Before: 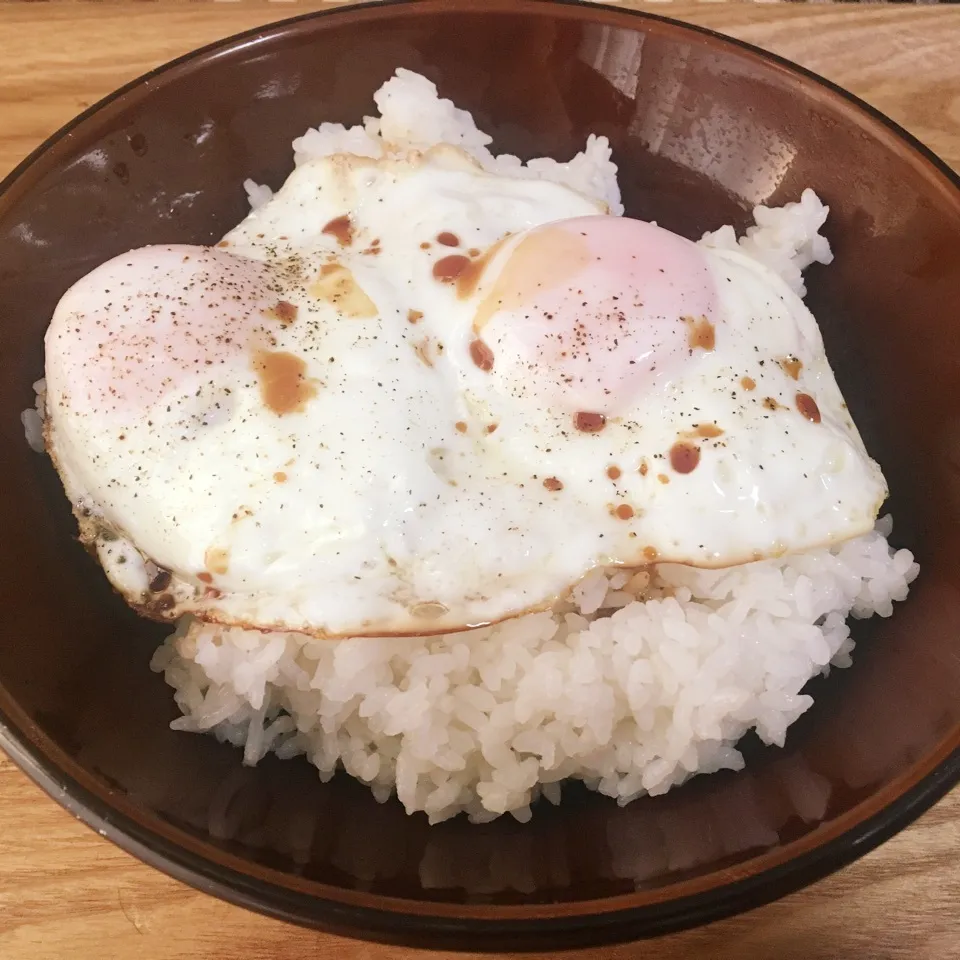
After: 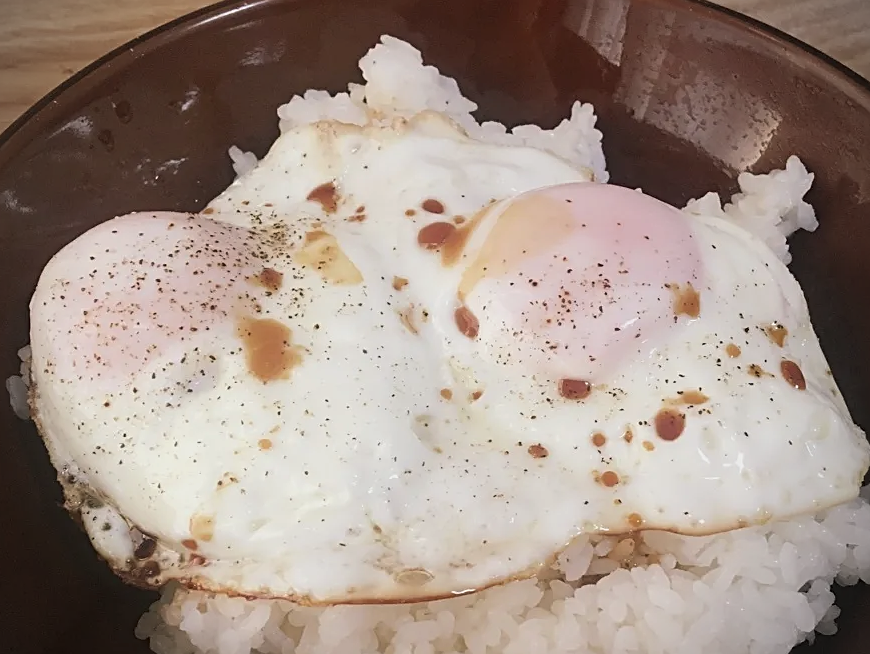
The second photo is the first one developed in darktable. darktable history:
contrast brightness saturation: contrast 0.005, saturation -0.069
vignetting: on, module defaults
tone equalizer: -8 EV 0.246 EV, -7 EV 0.423 EV, -6 EV 0.411 EV, -5 EV 0.276 EV, -3 EV -0.254 EV, -2 EV -0.44 EV, -1 EV -0.419 EV, +0 EV -0.262 EV, smoothing diameter 24.86%, edges refinement/feathering 9.41, preserve details guided filter
crop: left 1.591%, top 3.44%, right 7.722%, bottom 28.412%
sharpen: on, module defaults
